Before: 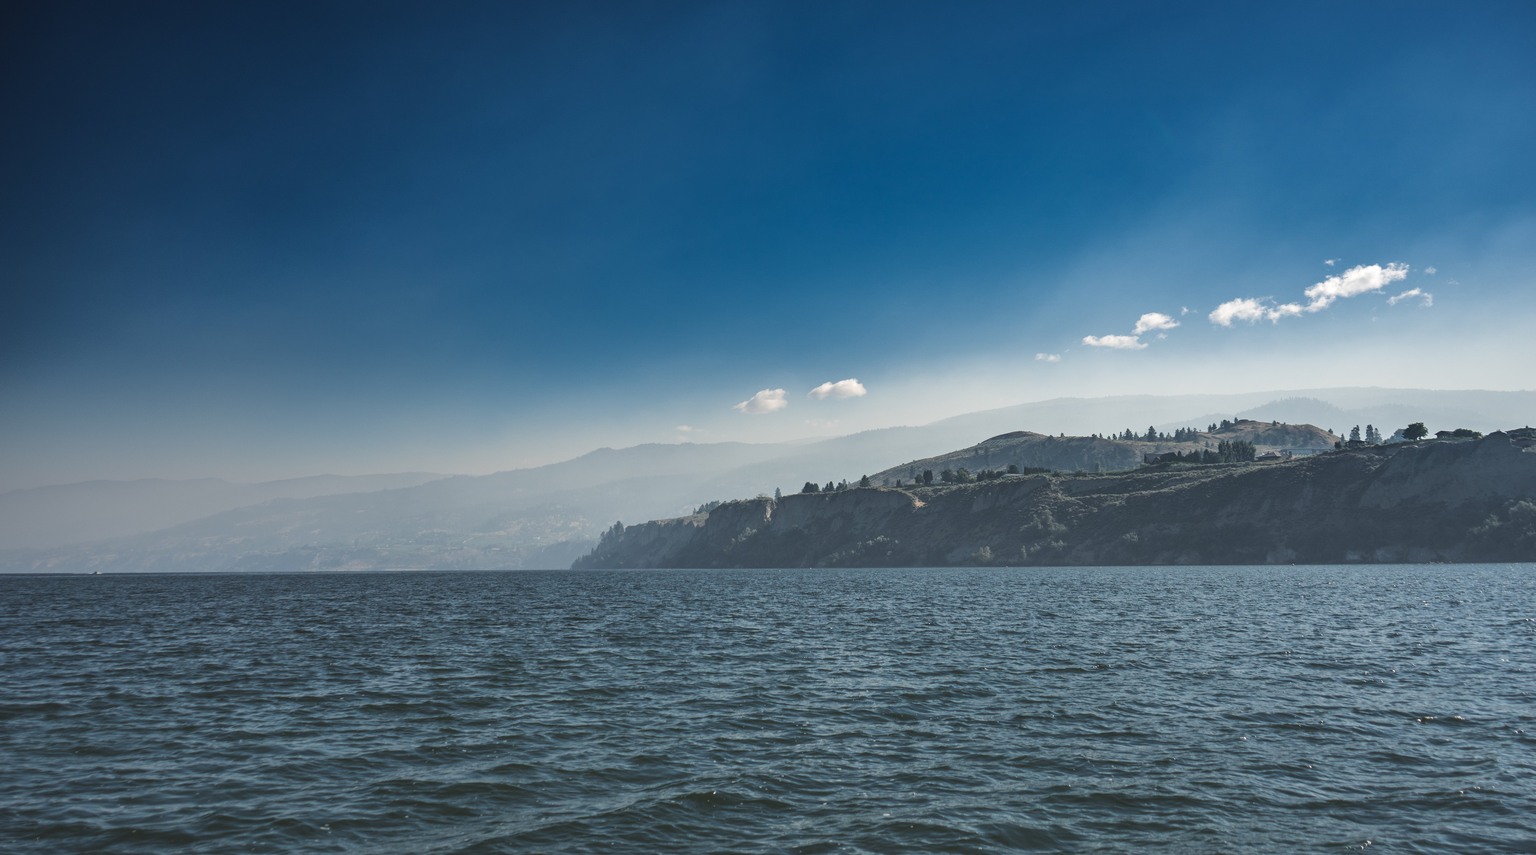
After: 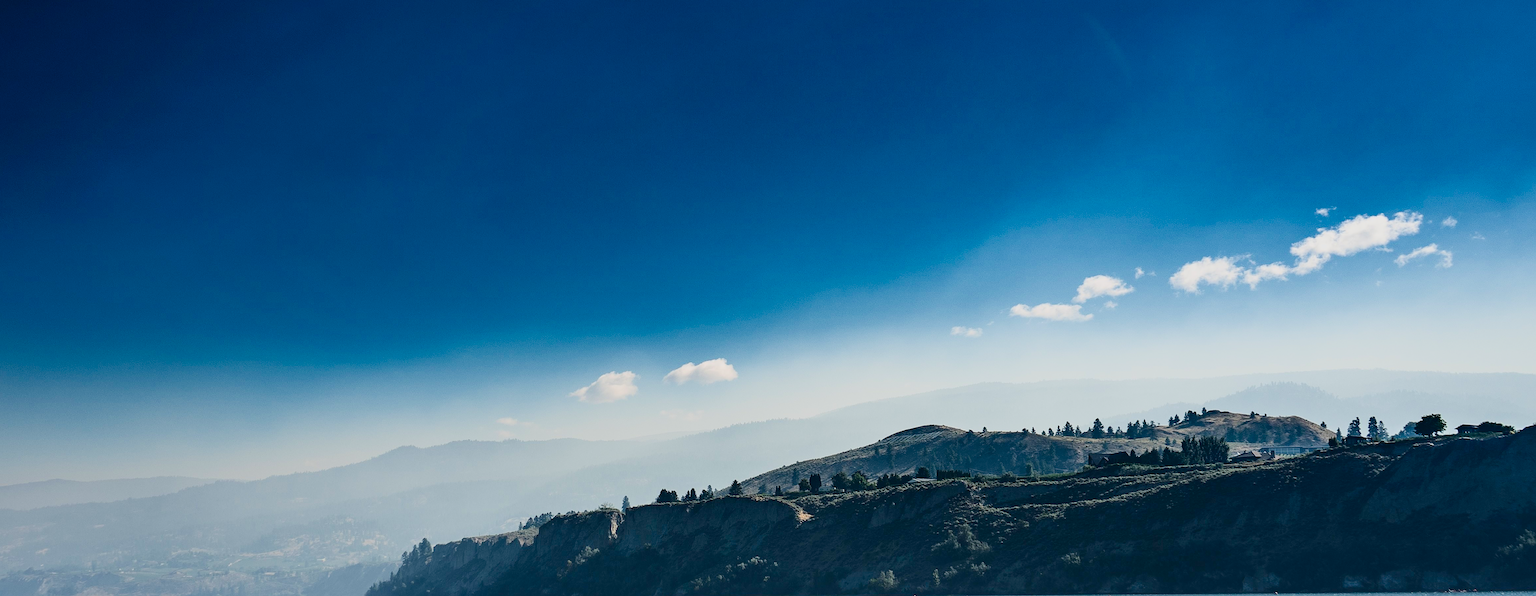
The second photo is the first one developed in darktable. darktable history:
sharpen: on, module defaults
filmic rgb: black relative exposure -7.11 EV, white relative exposure 5.35 EV, hardness 3.03, color science v6 (2022)
exposure: black level correction 0.008, exposure 0.088 EV, compensate exposure bias true, compensate highlight preservation false
contrast brightness saturation: contrast 0.312, brightness -0.07, saturation 0.173
color balance rgb: perceptual saturation grading › global saturation 44.905%, perceptual saturation grading › highlights -49.835%, perceptual saturation grading › shadows 29.648%, global vibrance 20%
crop: left 18.396%, top 11.113%, right 2.378%, bottom 33.606%
